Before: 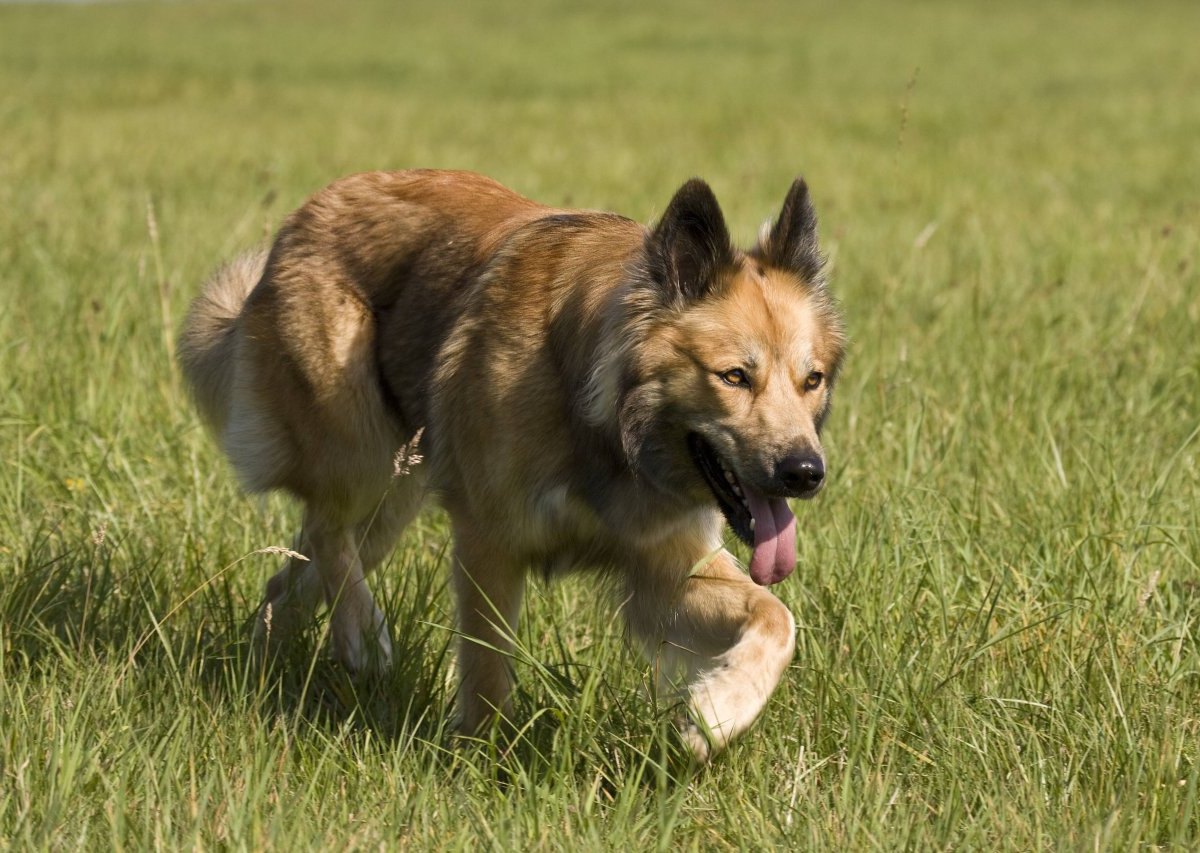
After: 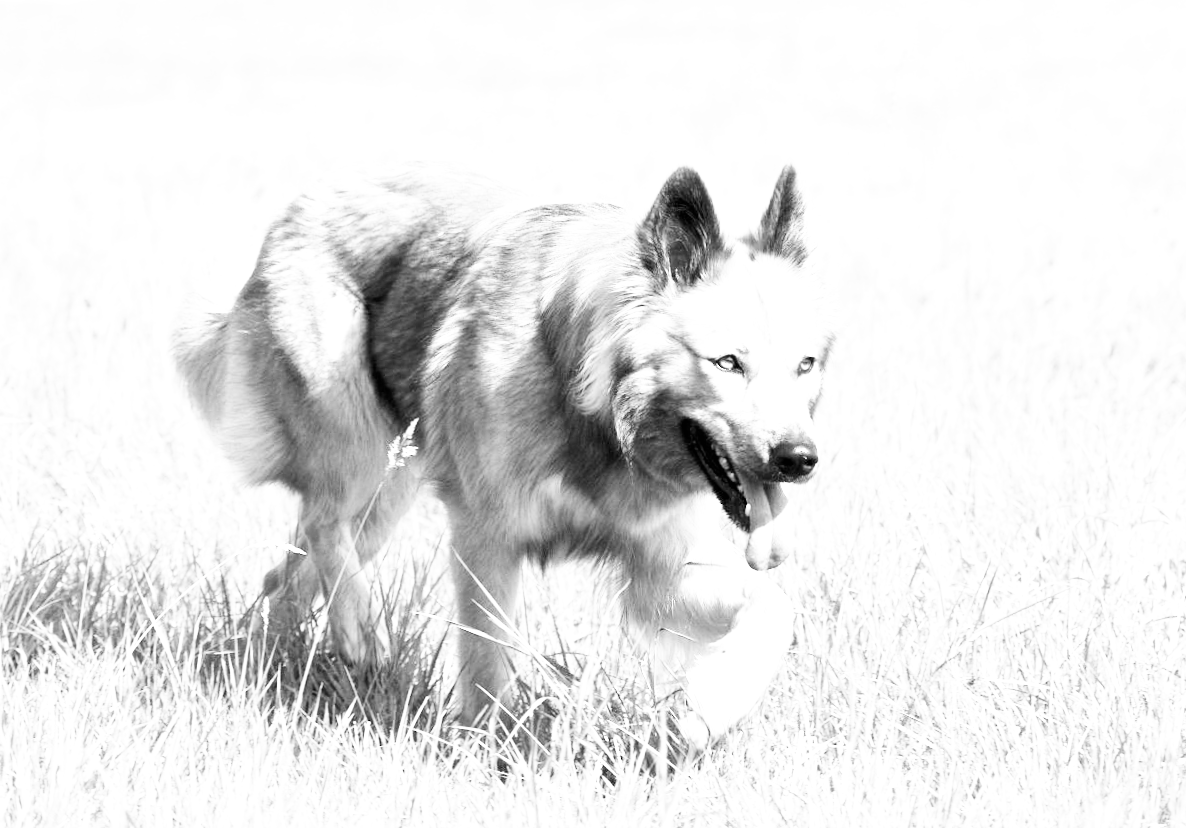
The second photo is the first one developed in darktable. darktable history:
exposure: black level correction 0.001, exposure 1.822 EV, compensate exposure bias true, compensate highlight preservation false
contrast brightness saturation: saturation -1
base curve: curves: ch0 [(0, 0) (0.007, 0.004) (0.027, 0.03) (0.046, 0.07) (0.207, 0.54) (0.442, 0.872) (0.673, 0.972) (1, 1)], preserve colors none
rotate and perspective: rotation -1°, crop left 0.011, crop right 0.989, crop top 0.025, crop bottom 0.975
